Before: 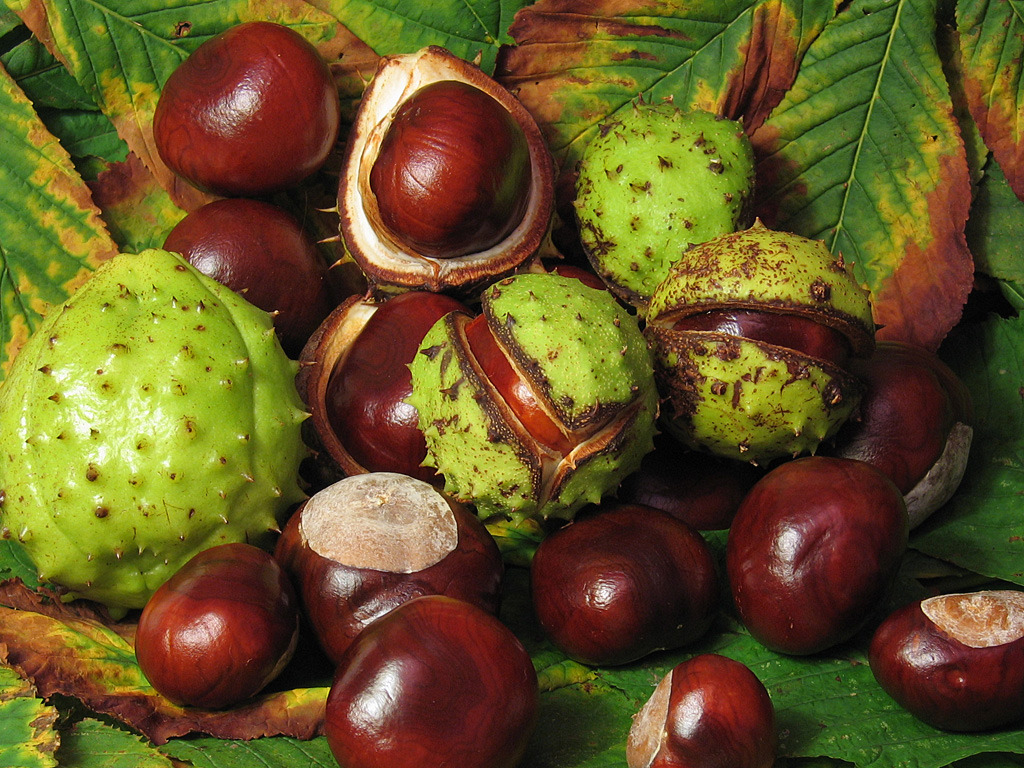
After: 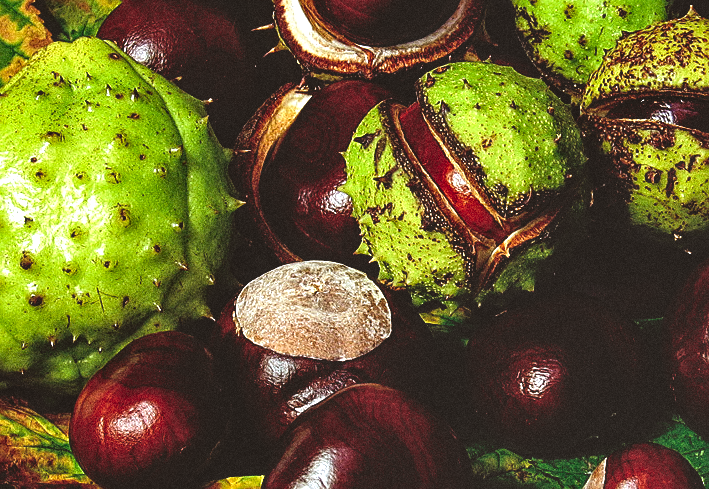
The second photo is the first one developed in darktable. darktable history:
grain: coarseness 0.09 ISO, strength 40%
color correction: highlights a* -3.28, highlights b* -6.24, shadows a* 3.1, shadows b* 5.19
sharpen: amount 0.75
exposure: exposure 0.236 EV, compensate highlight preservation false
crop: left 6.488%, top 27.668%, right 24.183%, bottom 8.656%
local contrast: highlights 100%, shadows 100%, detail 200%, midtone range 0.2
base curve: curves: ch0 [(0, 0.02) (0.083, 0.036) (1, 1)], preserve colors none
